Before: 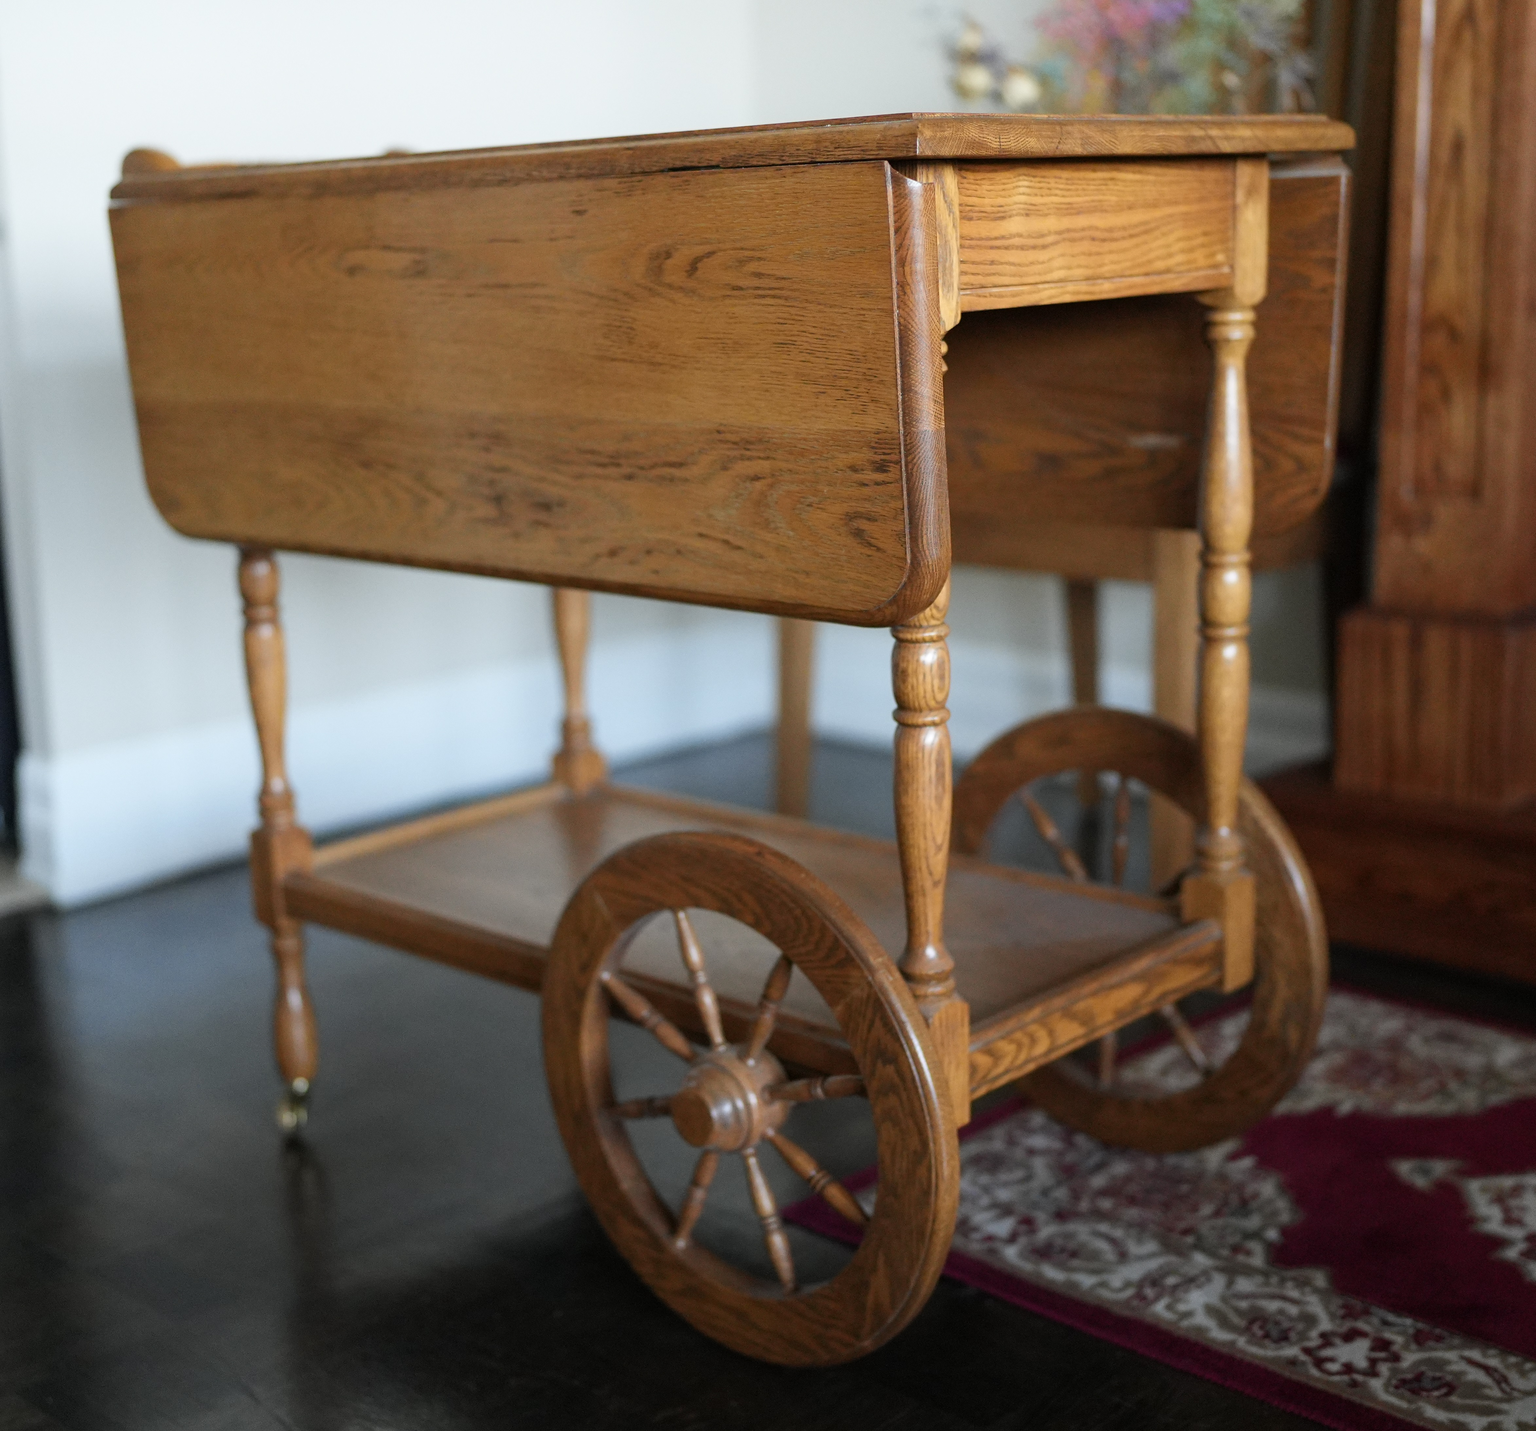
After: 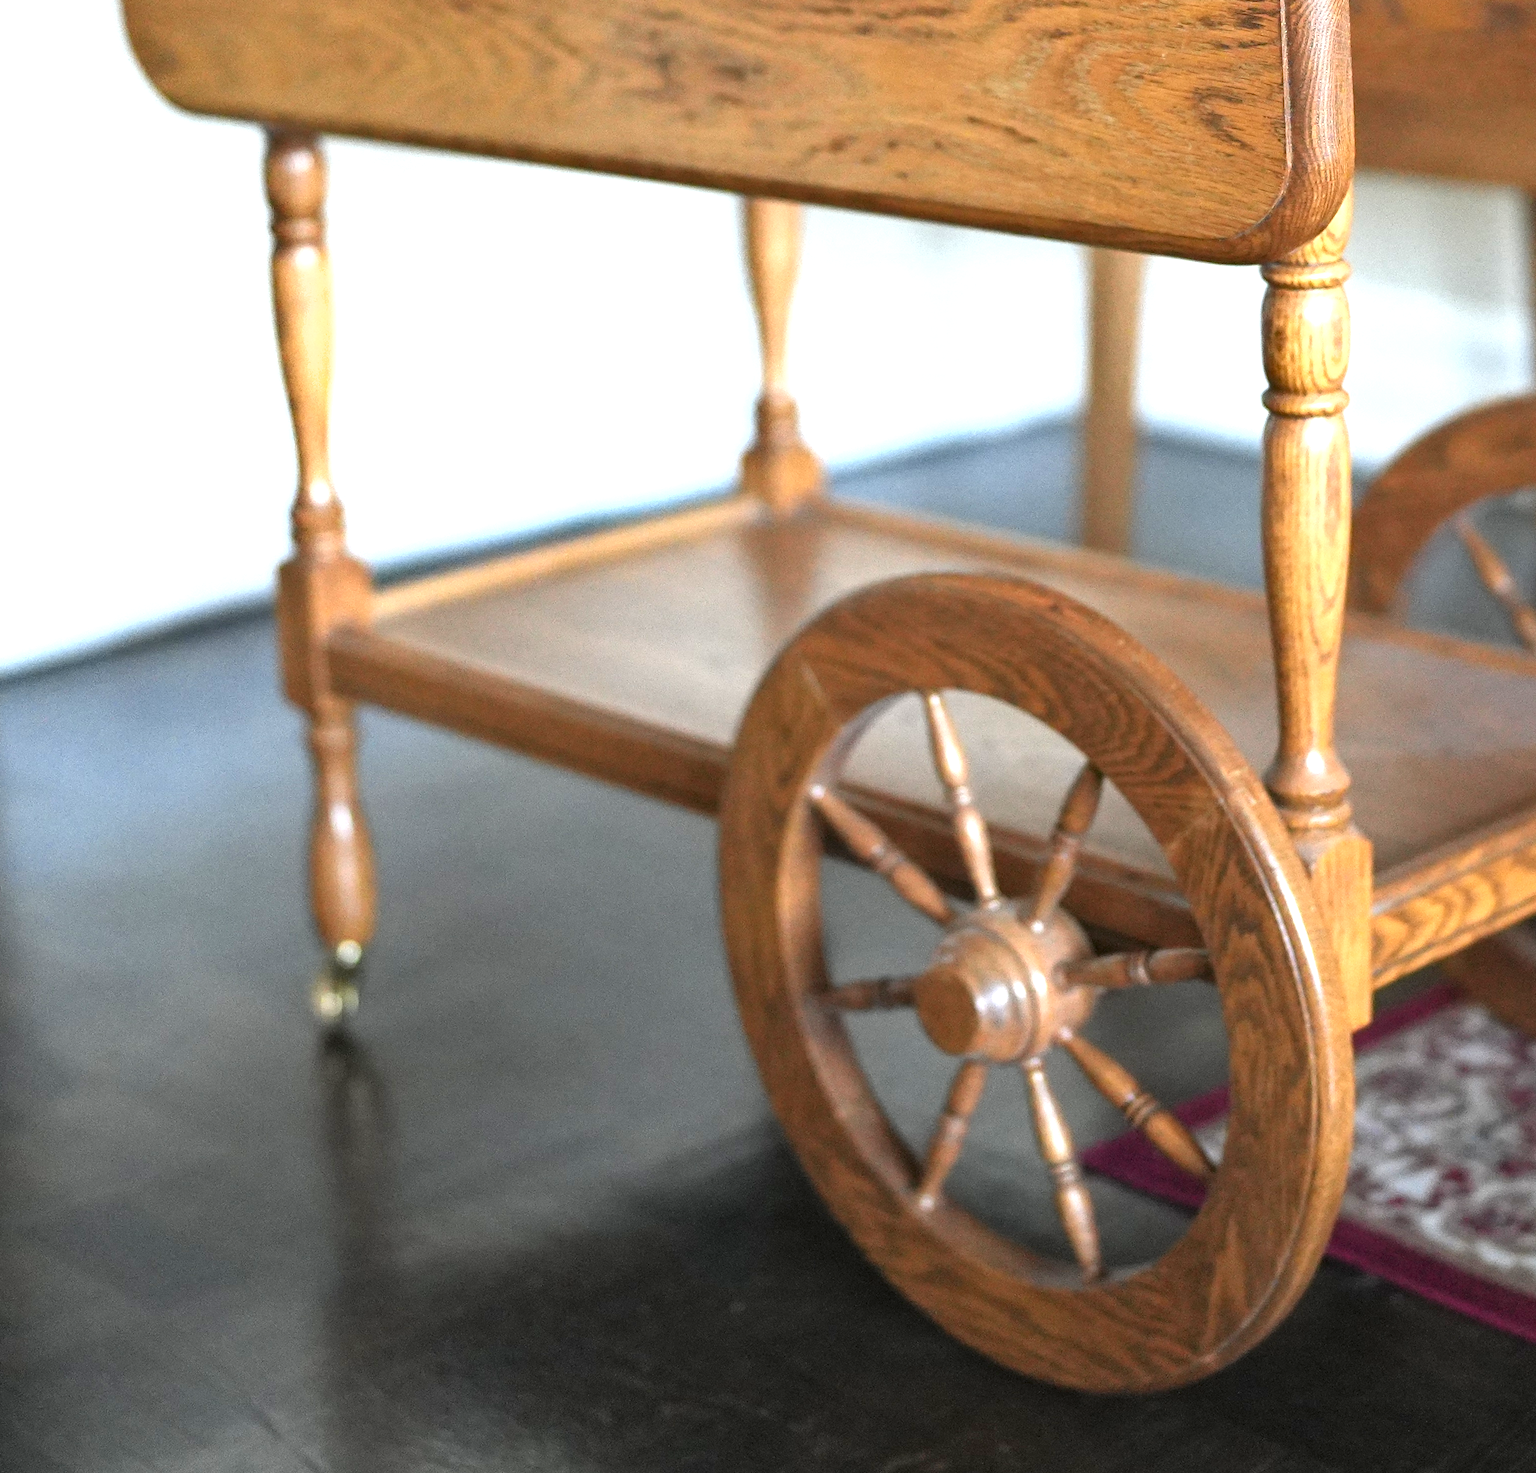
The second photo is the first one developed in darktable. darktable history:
shadows and highlights: shadows 31.54, highlights -32.88, soften with gaussian
exposure: black level correction 0, exposure 1.492 EV, compensate exposure bias true, compensate highlight preservation false
crop and rotate: angle -0.791°, left 3.733%, top 31.598%, right 29.879%
